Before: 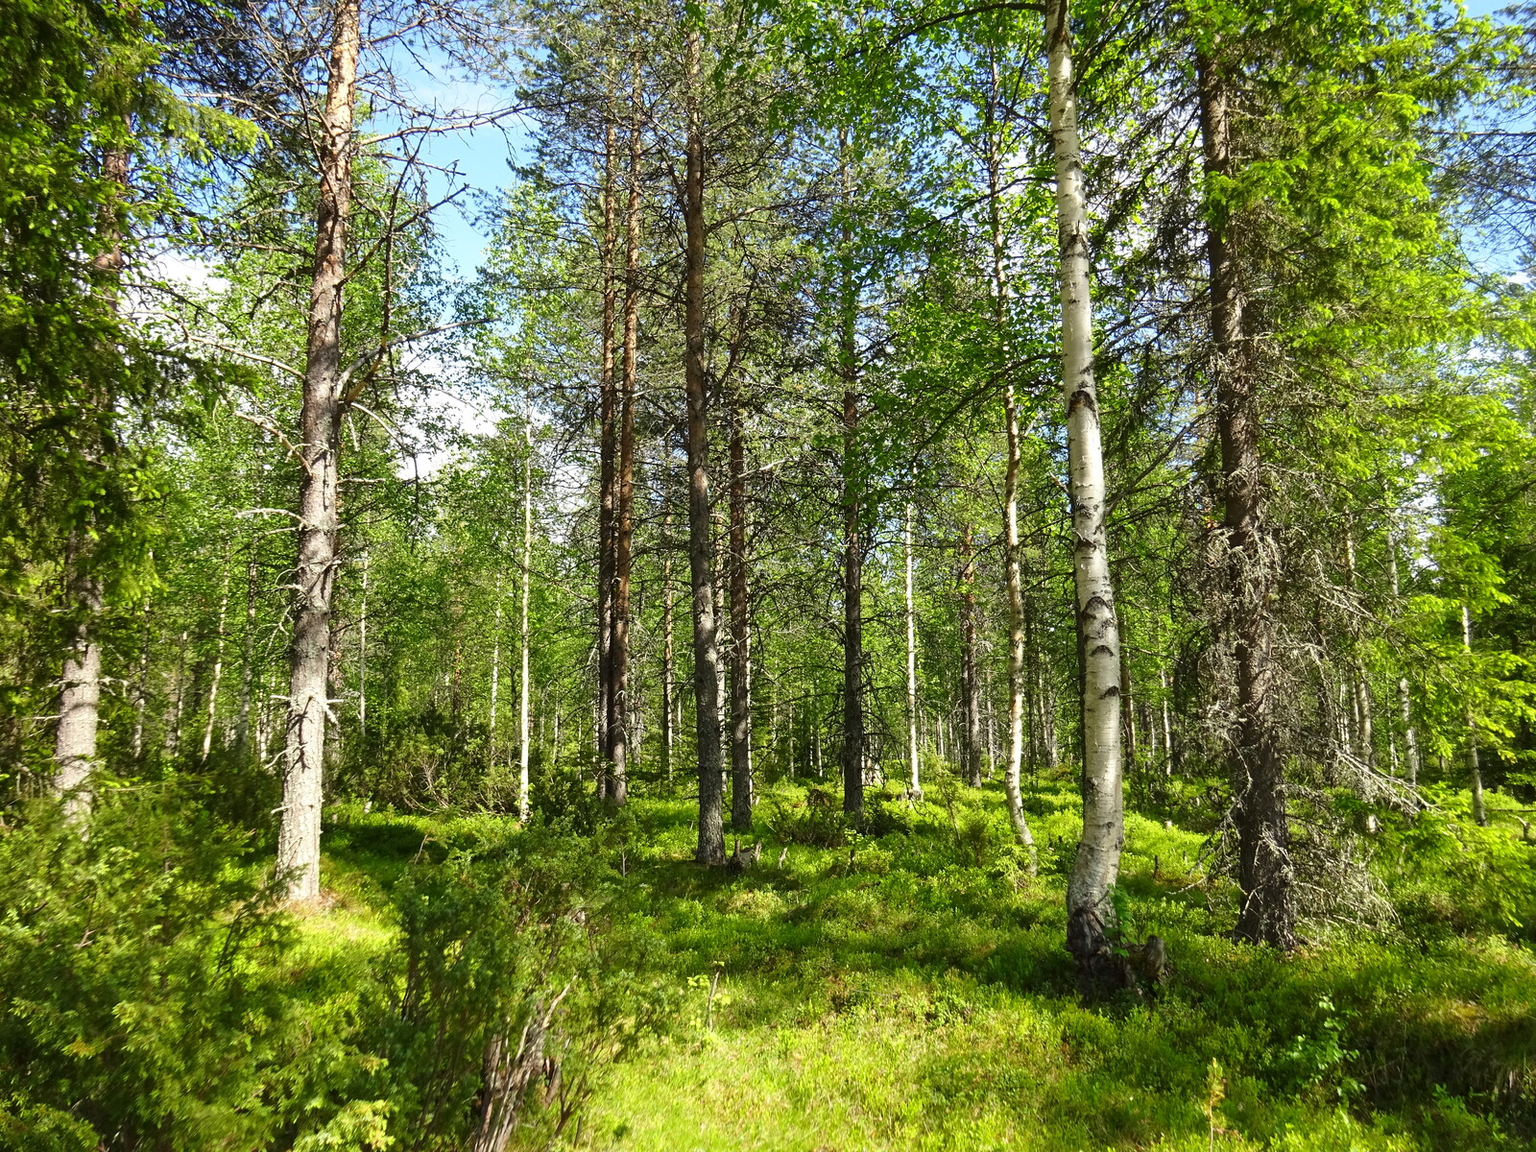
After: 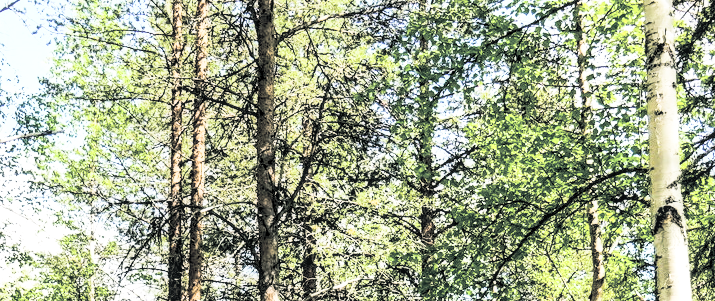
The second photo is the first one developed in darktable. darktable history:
color balance: output saturation 110%
exposure: black level correction 0.012, exposure 0.7 EV, compensate exposure bias true, compensate highlight preservation false
contrast brightness saturation: contrast 0.43, brightness 0.56, saturation -0.19
split-toning: shadows › hue 201.6°, shadows › saturation 0.16, highlights › hue 50.4°, highlights › saturation 0.2, balance -49.9
crop: left 28.64%, top 16.832%, right 26.637%, bottom 58.055%
filmic rgb: black relative exposure -7.65 EV, white relative exposure 4.56 EV, hardness 3.61
white balance: emerald 1
local contrast: highlights 61%, detail 143%, midtone range 0.428
